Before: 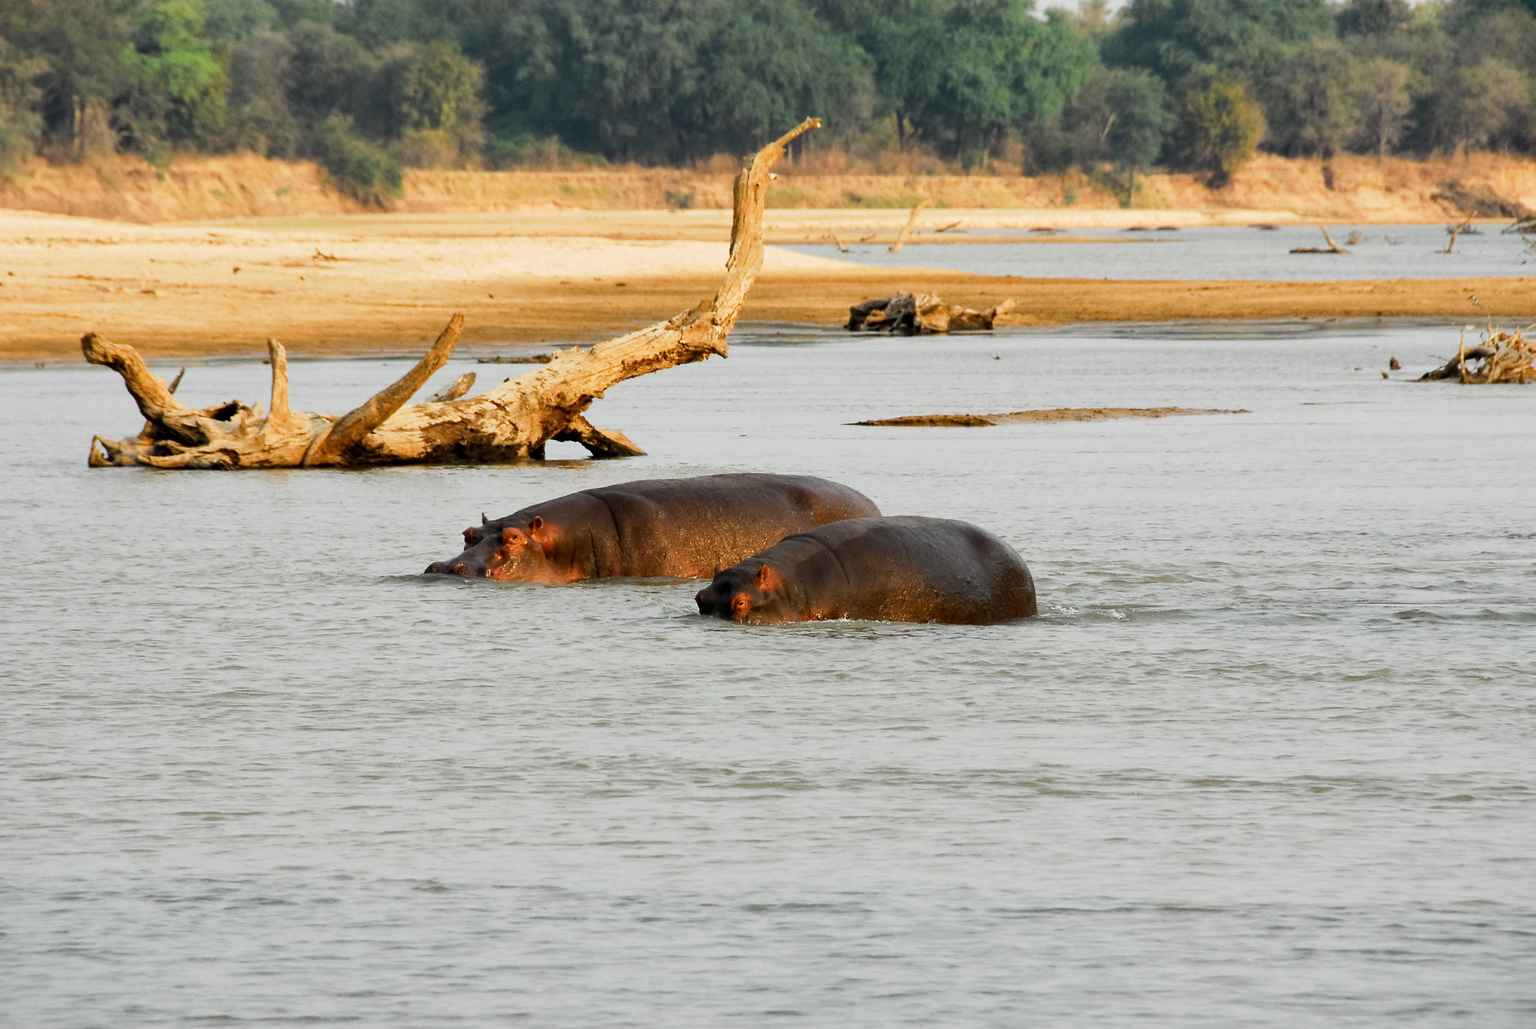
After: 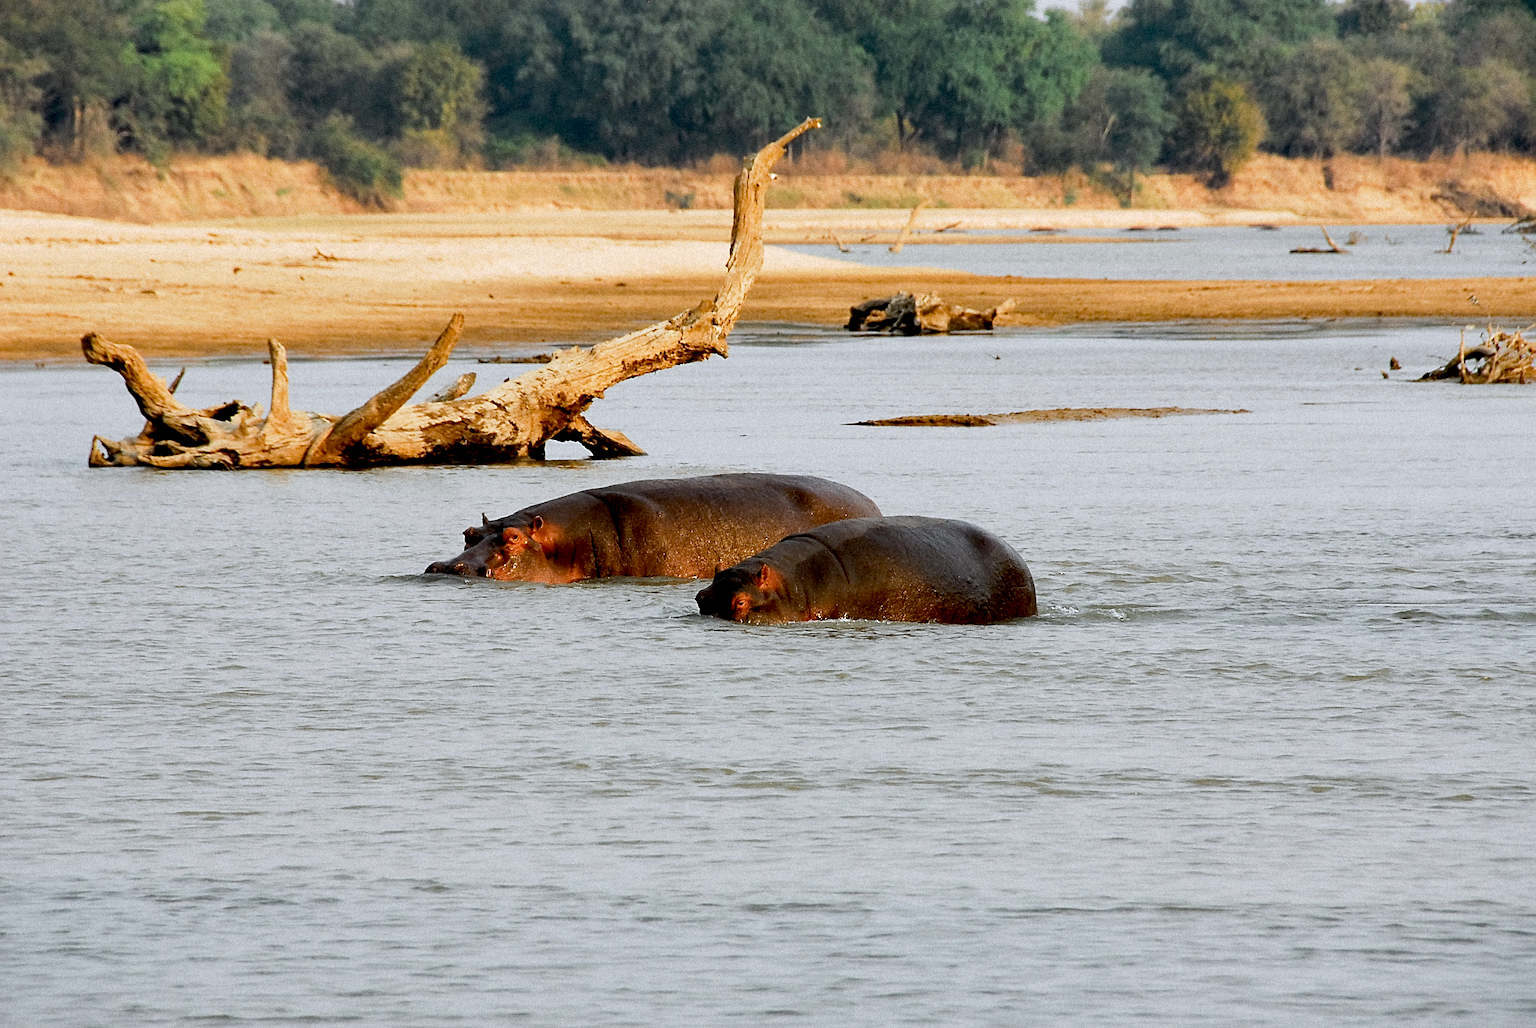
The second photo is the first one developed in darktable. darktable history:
grain: mid-tones bias 0%
sharpen: on, module defaults
exposure: black level correction 0.016, exposure -0.009 EV, compensate highlight preservation false
color correction: highlights a* -0.137, highlights b* -5.91, shadows a* -0.137, shadows b* -0.137
